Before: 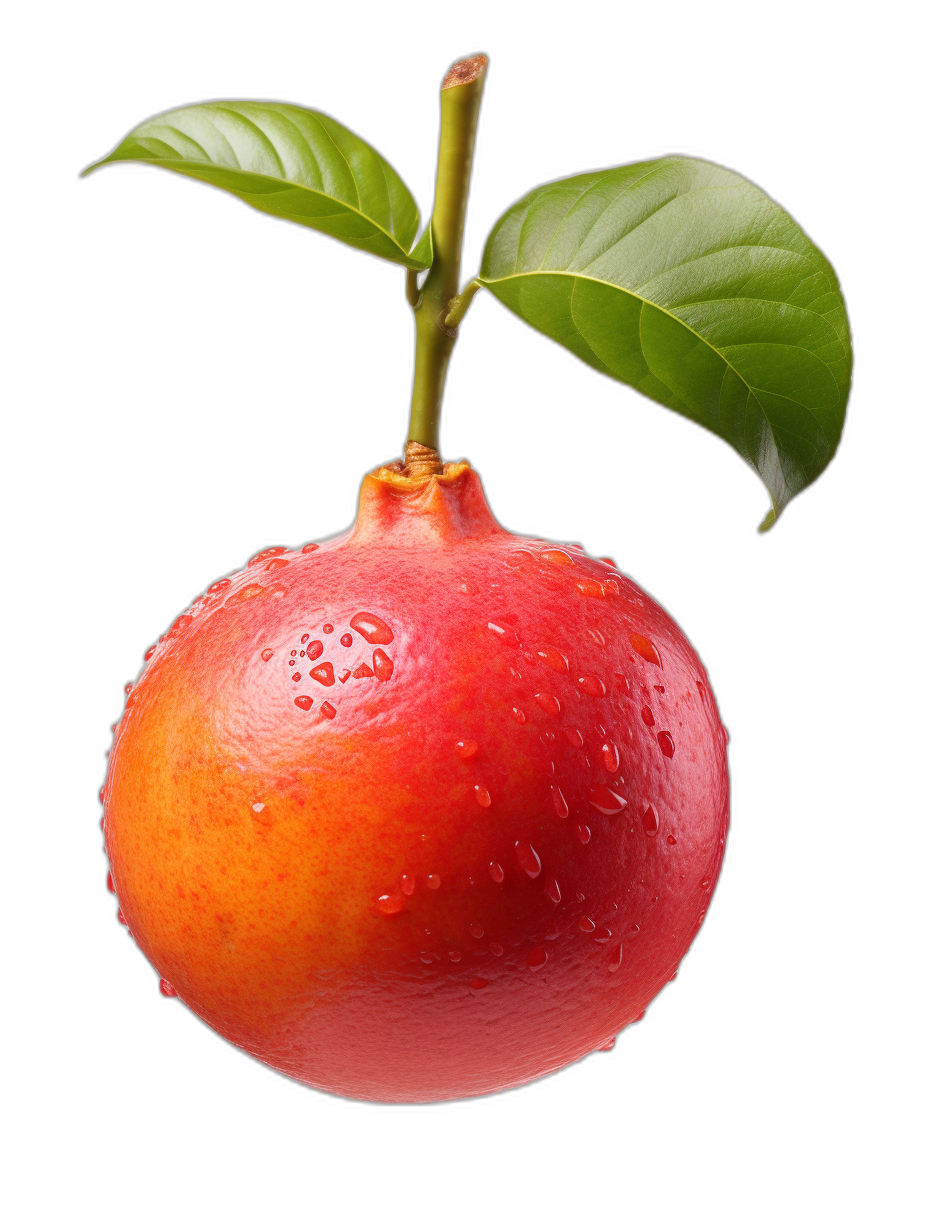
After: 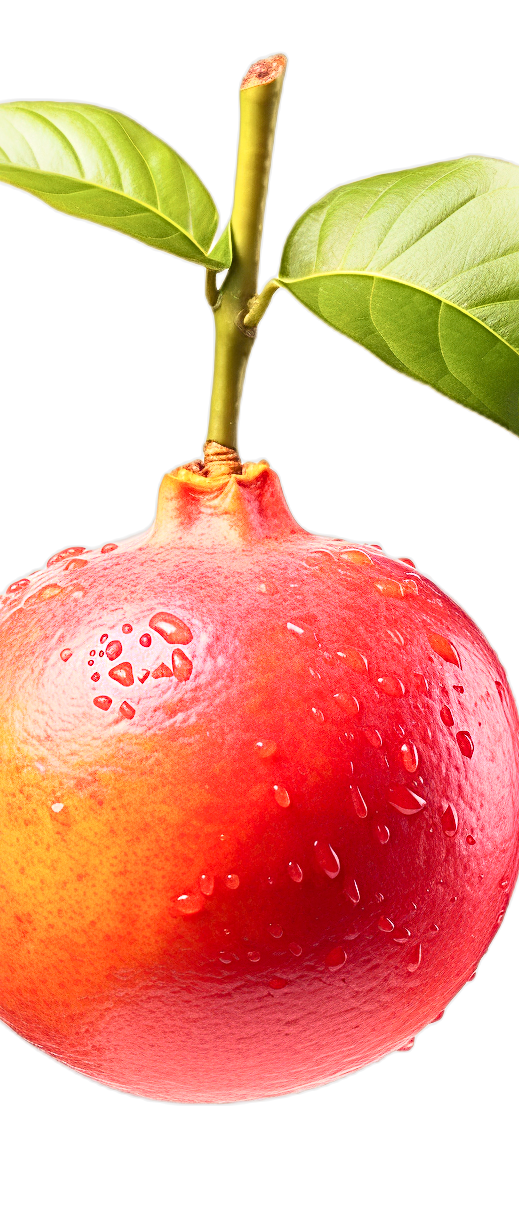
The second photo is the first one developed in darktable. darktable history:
exposure: black level correction 0.001, exposure 0.5 EV, compensate exposure bias true, compensate highlight preservation false
tone curve: curves: ch0 [(0, 0.038) (0.193, 0.212) (0.461, 0.502) (0.629, 0.731) (0.838, 0.916) (1, 0.967)]; ch1 [(0, 0) (0.35, 0.356) (0.45, 0.453) (0.504, 0.503) (0.532, 0.524) (0.558, 0.559) (0.735, 0.762) (1, 1)]; ch2 [(0, 0) (0.281, 0.266) (0.456, 0.469) (0.5, 0.5) (0.533, 0.545) (0.606, 0.607) (0.646, 0.654) (1, 1)], color space Lab, independent channels, preserve colors none
velvia: on, module defaults
crop: left 21.674%, right 22.086%
tone equalizer: on, module defaults
sharpen: radius 4
